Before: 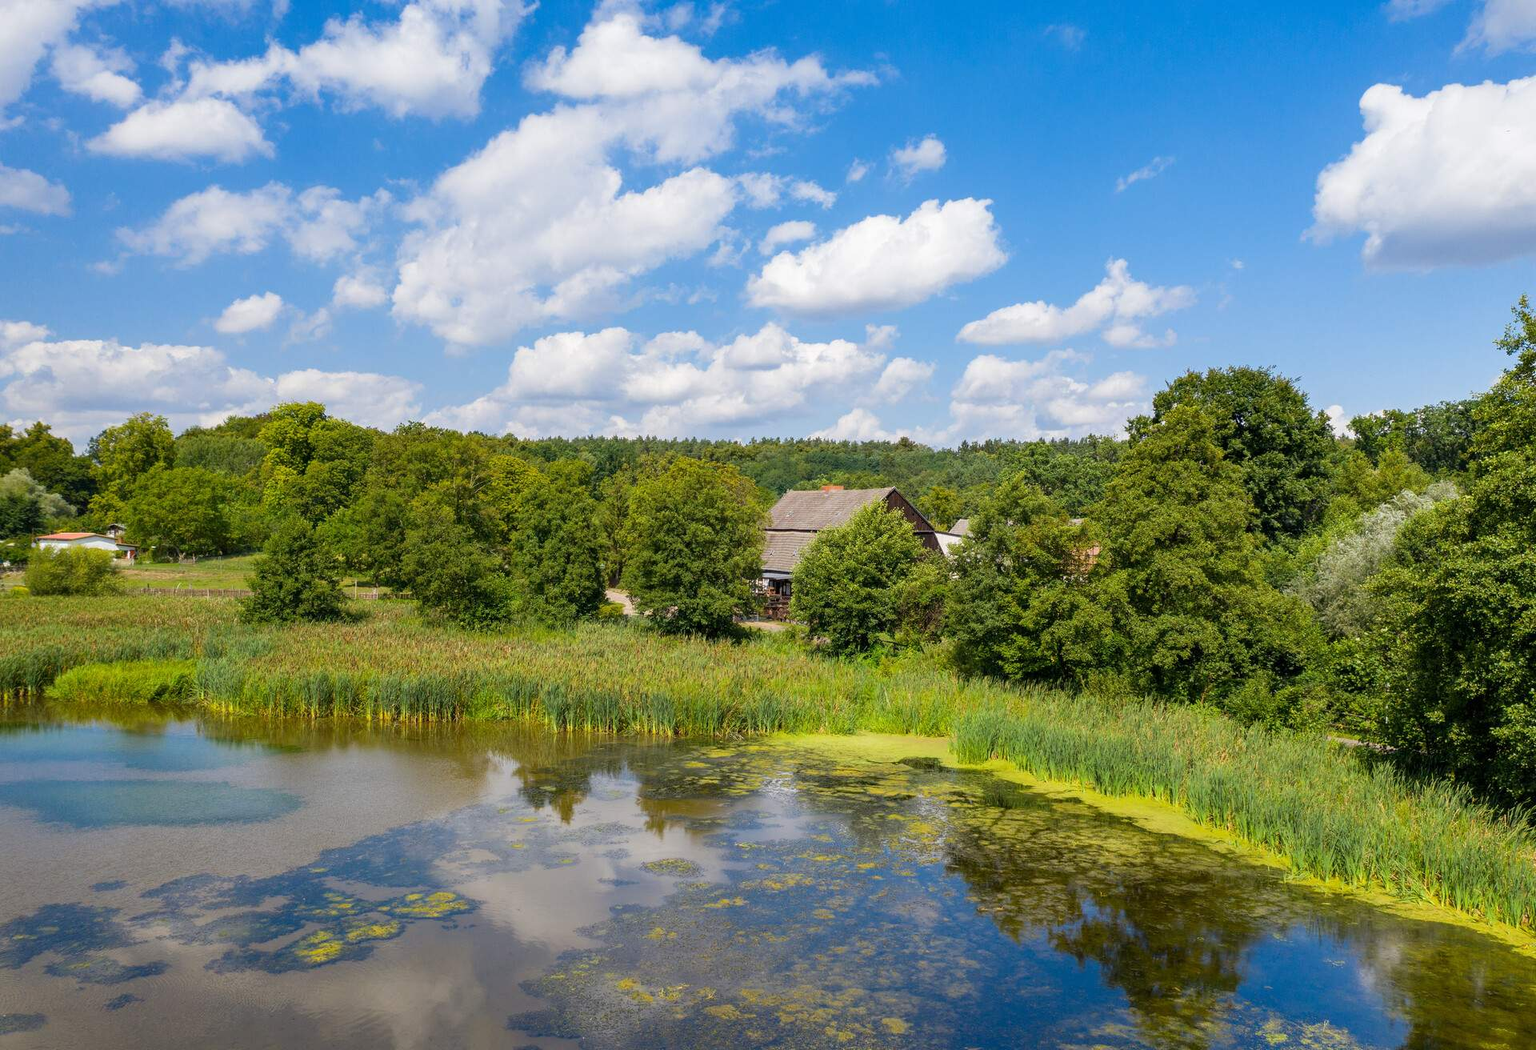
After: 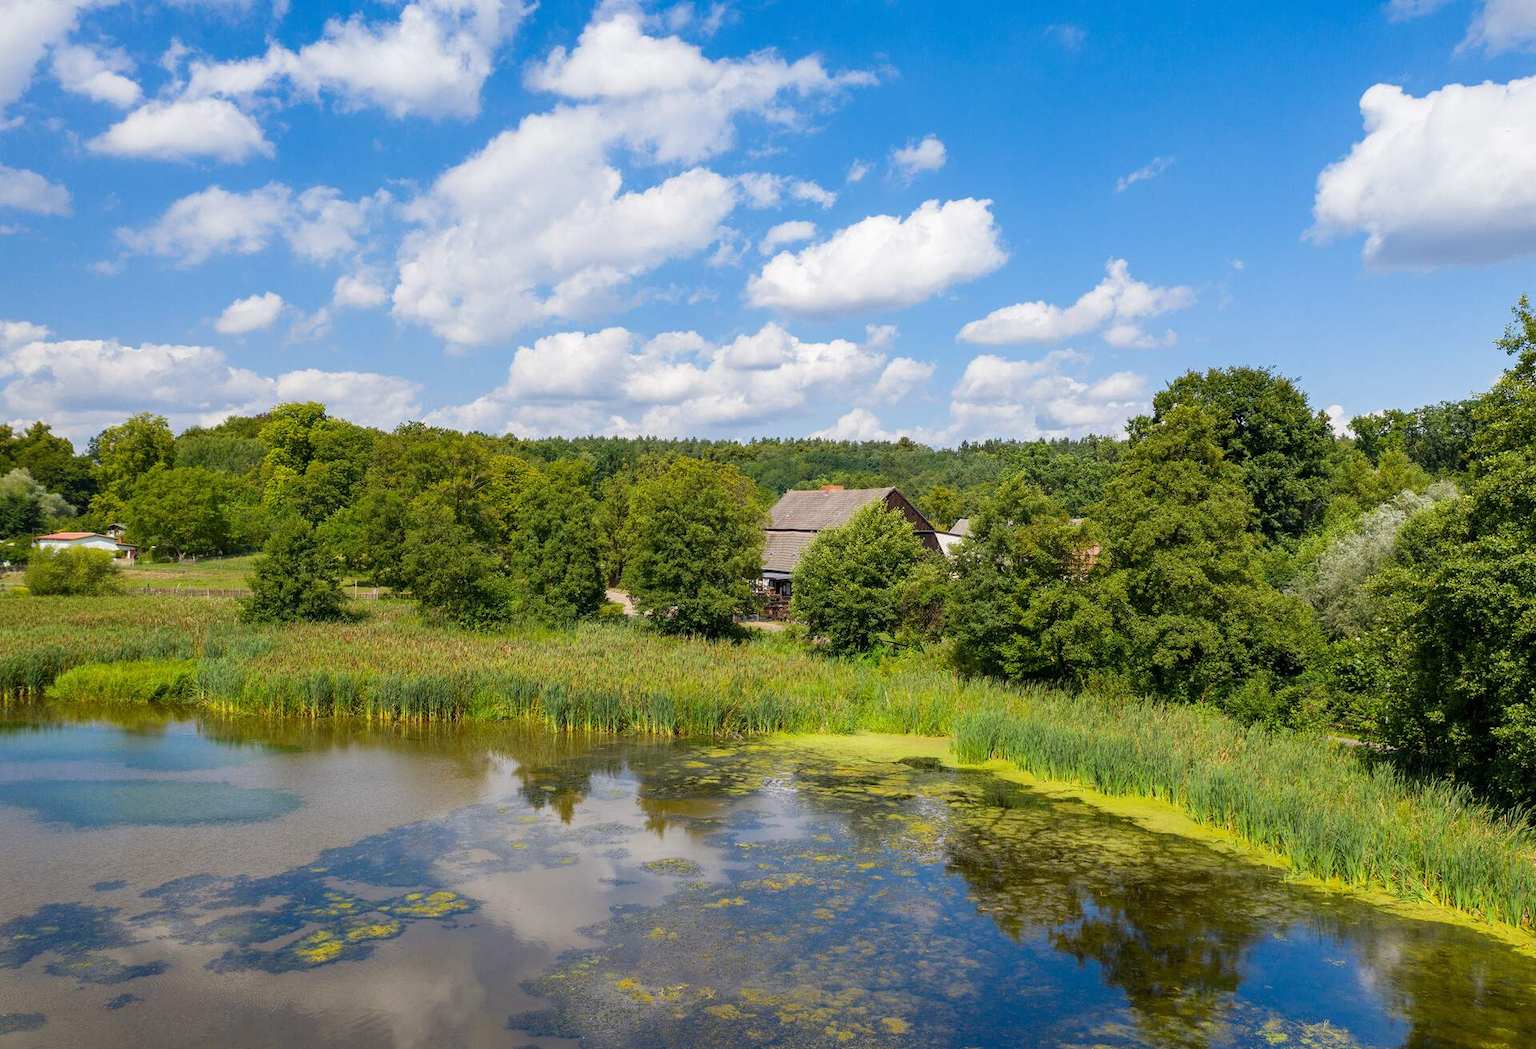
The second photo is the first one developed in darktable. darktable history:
vignetting: fall-off start 115.78%, fall-off radius 58.07%, brightness -0.396, saturation -0.308
